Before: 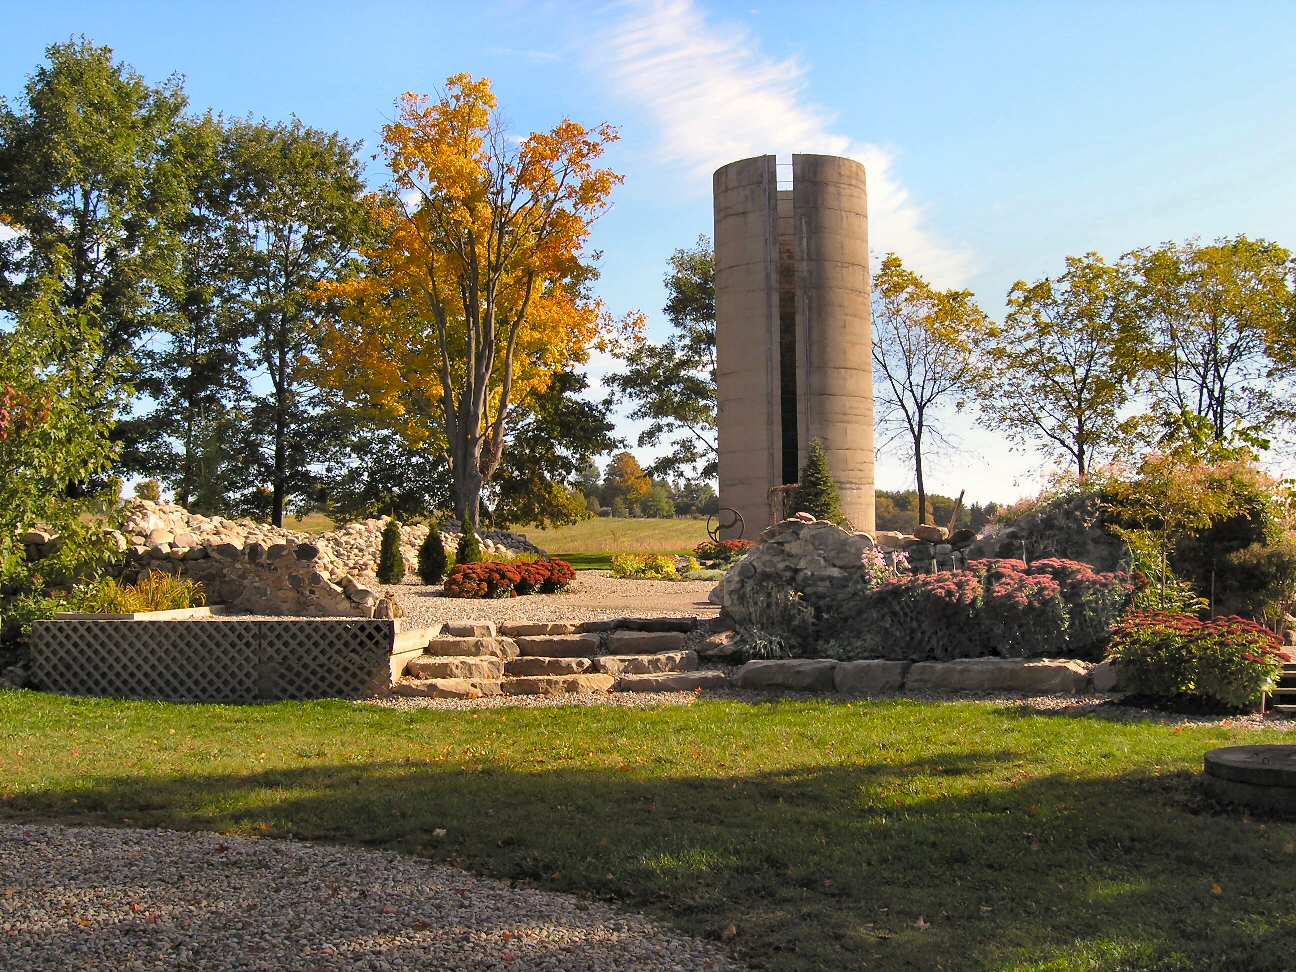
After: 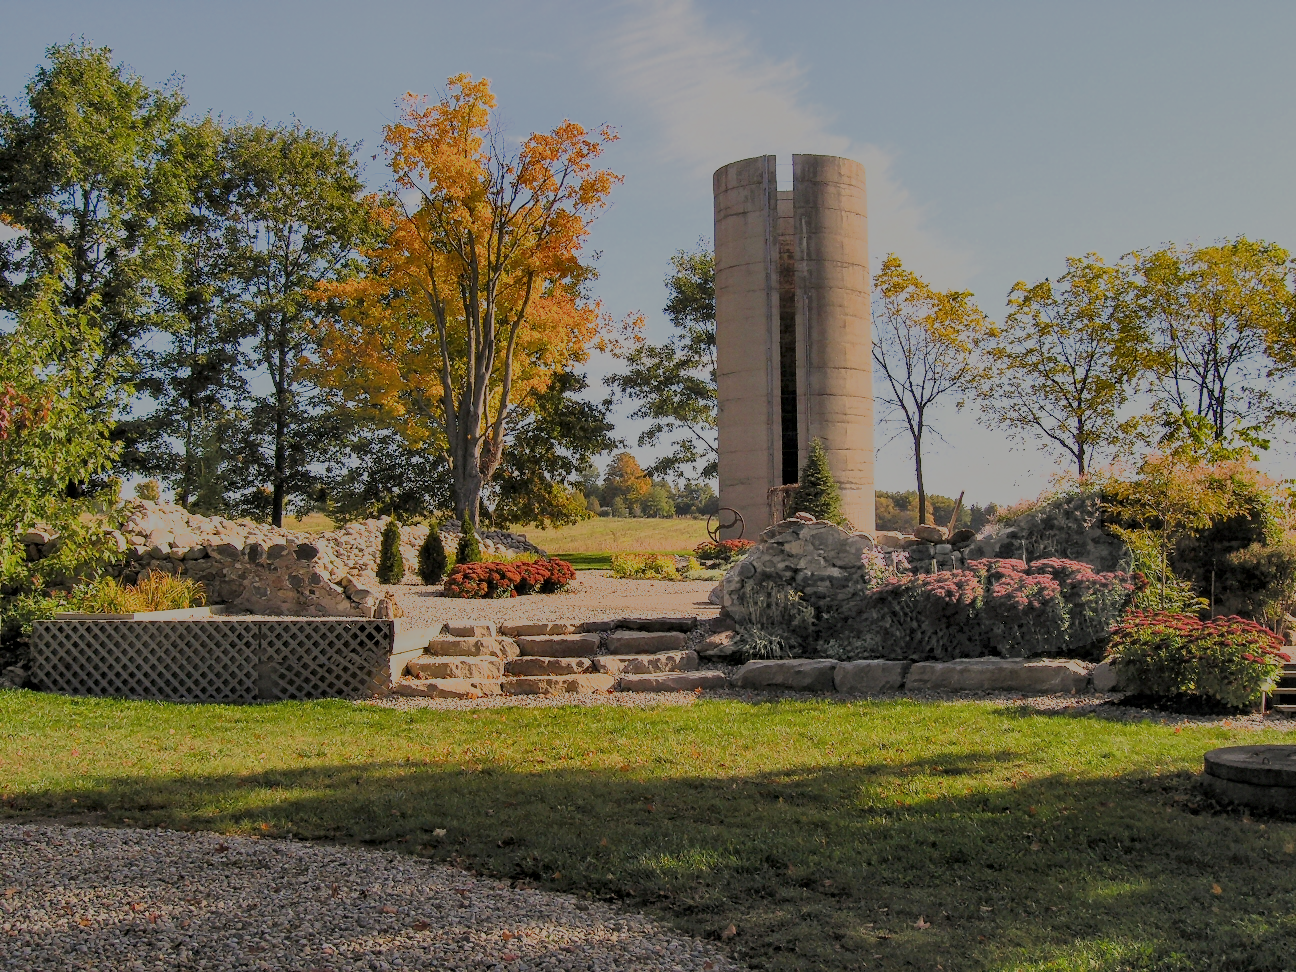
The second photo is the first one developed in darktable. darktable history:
filmic rgb: black relative exposure -13.02 EV, white relative exposure 4.06 EV, threshold 5.95 EV, target white luminance 85.056%, hardness 6.3, latitude 41.72%, contrast 0.857, shadows ↔ highlights balance 9.03%, enable highlight reconstruction true
local contrast: on, module defaults
